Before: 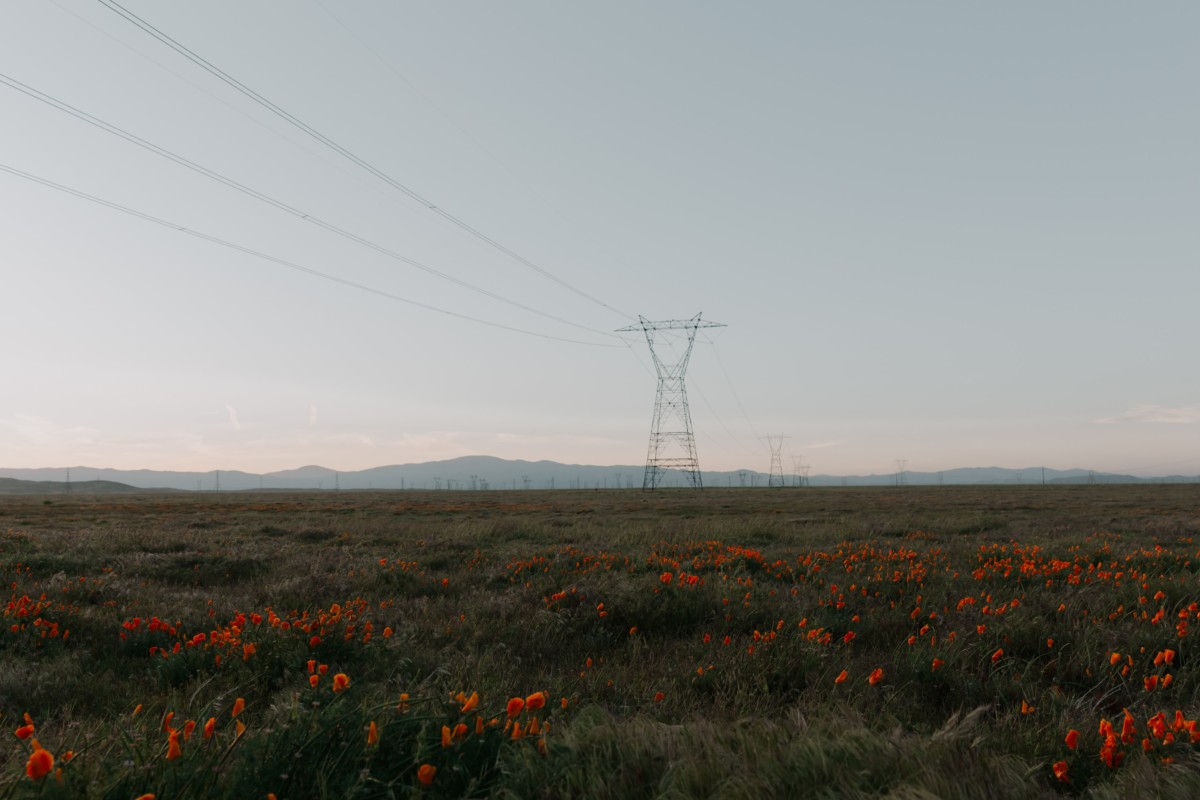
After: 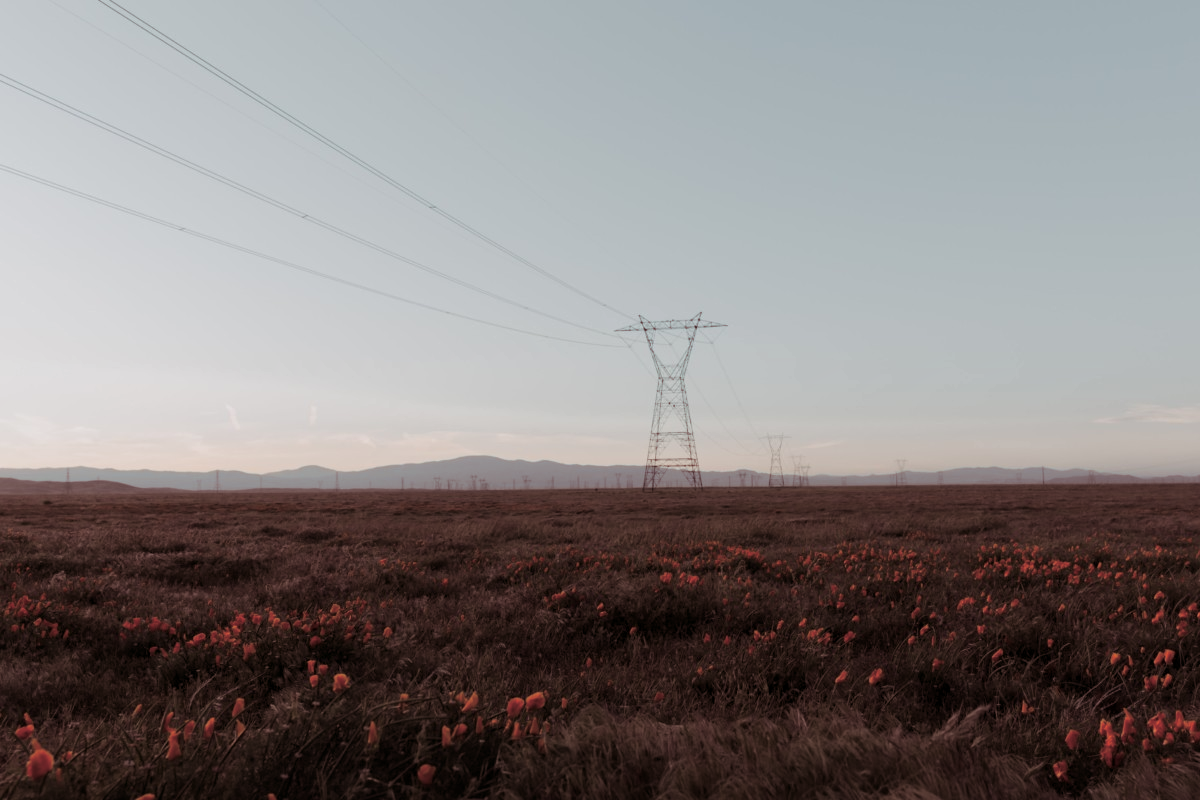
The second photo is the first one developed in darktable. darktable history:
split-toning: shadows › saturation 0.41, highlights › saturation 0, compress 33.55%
local contrast: mode bilateral grid, contrast 20, coarseness 50, detail 120%, midtone range 0.2
